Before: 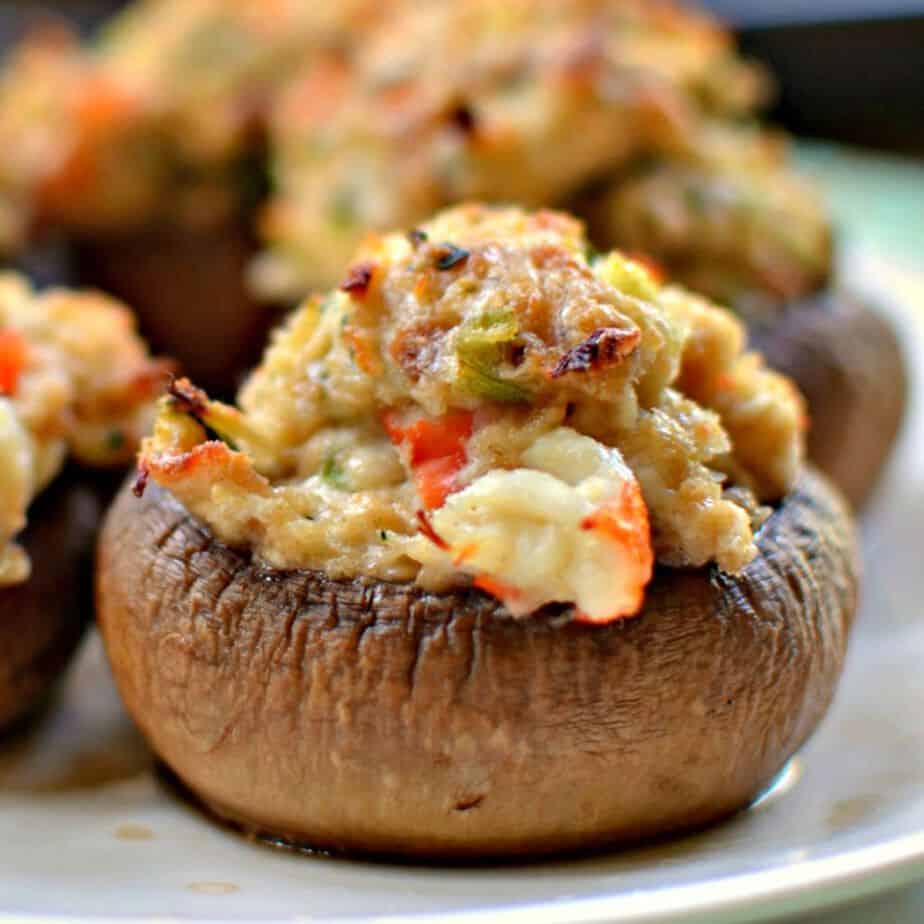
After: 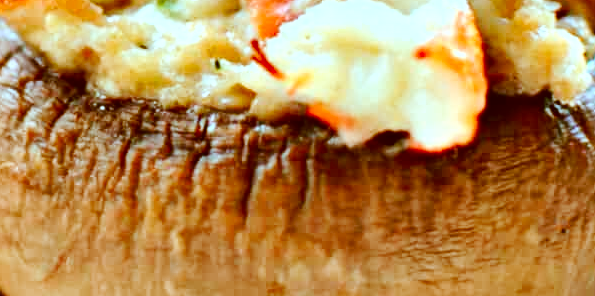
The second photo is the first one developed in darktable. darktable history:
crop: left 17.966%, top 51.001%, right 17.596%, bottom 16.895%
color correction: highlights a* -14.23, highlights b* -16.59, shadows a* 10.23, shadows b* 29.71
shadows and highlights: soften with gaussian
tone curve: curves: ch0 [(0, 0) (0.003, 0.005) (0.011, 0.013) (0.025, 0.027) (0.044, 0.044) (0.069, 0.06) (0.1, 0.081) (0.136, 0.114) (0.177, 0.16) (0.224, 0.211) (0.277, 0.277) (0.335, 0.354) (0.399, 0.435) (0.468, 0.538) (0.543, 0.626) (0.623, 0.708) (0.709, 0.789) (0.801, 0.867) (0.898, 0.935) (1, 1)], preserve colors none
exposure: exposure 0.606 EV, compensate exposure bias true, compensate highlight preservation false
